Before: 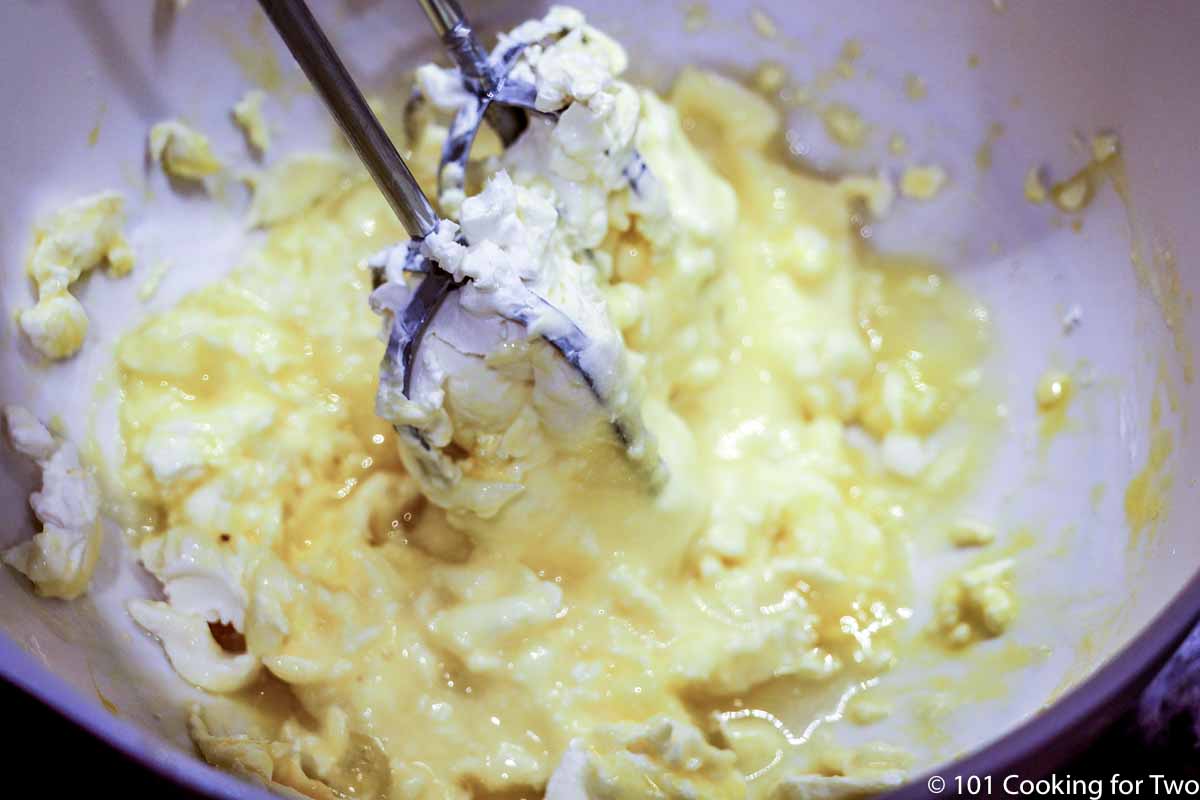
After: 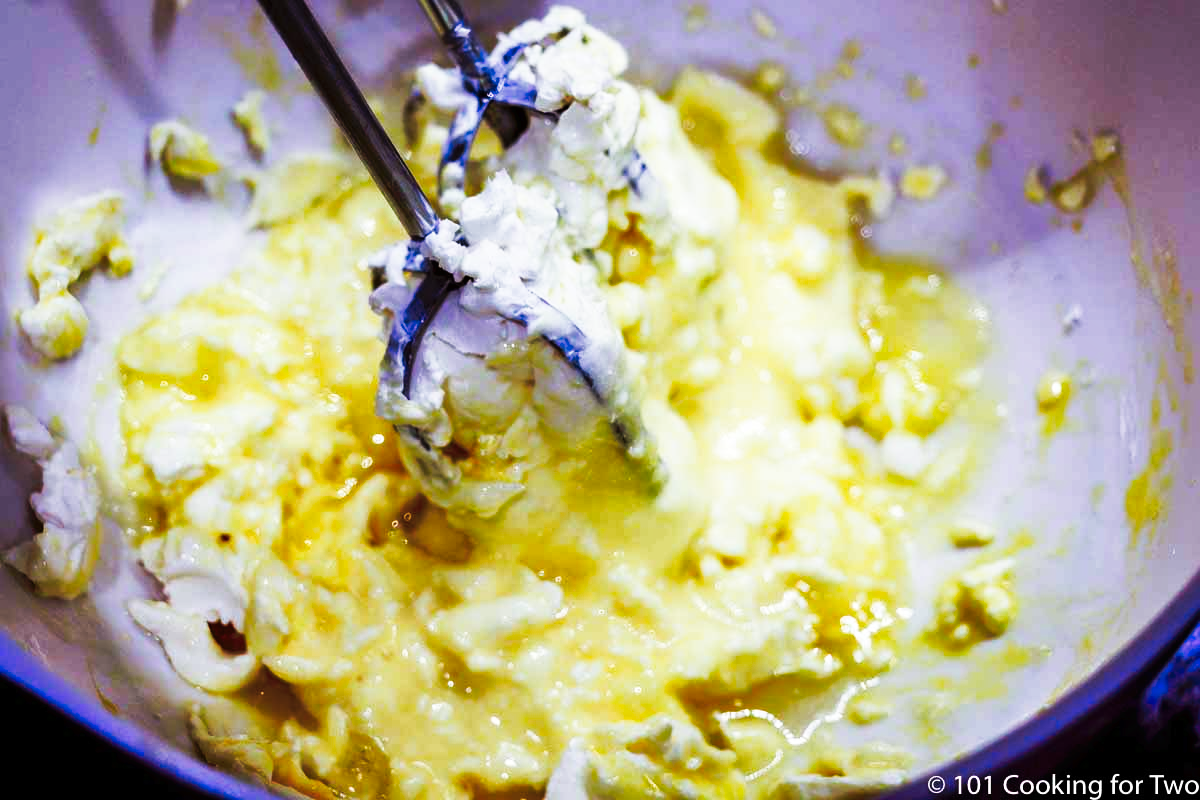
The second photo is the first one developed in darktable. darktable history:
shadows and highlights: on, module defaults
tone curve: curves: ch0 [(0, 0) (0.003, 0.003) (0.011, 0.005) (0.025, 0.005) (0.044, 0.008) (0.069, 0.015) (0.1, 0.023) (0.136, 0.032) (0.177, 0.046) (0.224, 0.072) (0.277, 0.124) (0.335, 0.174) (0.399, 0.253) (0.468, 0.365) (0.543, 0.519) (0.623, 0.675) (0.709, 0.805) (0.801, 0.908) (0.898, 0.97) (1, 1)], preserve colors none
